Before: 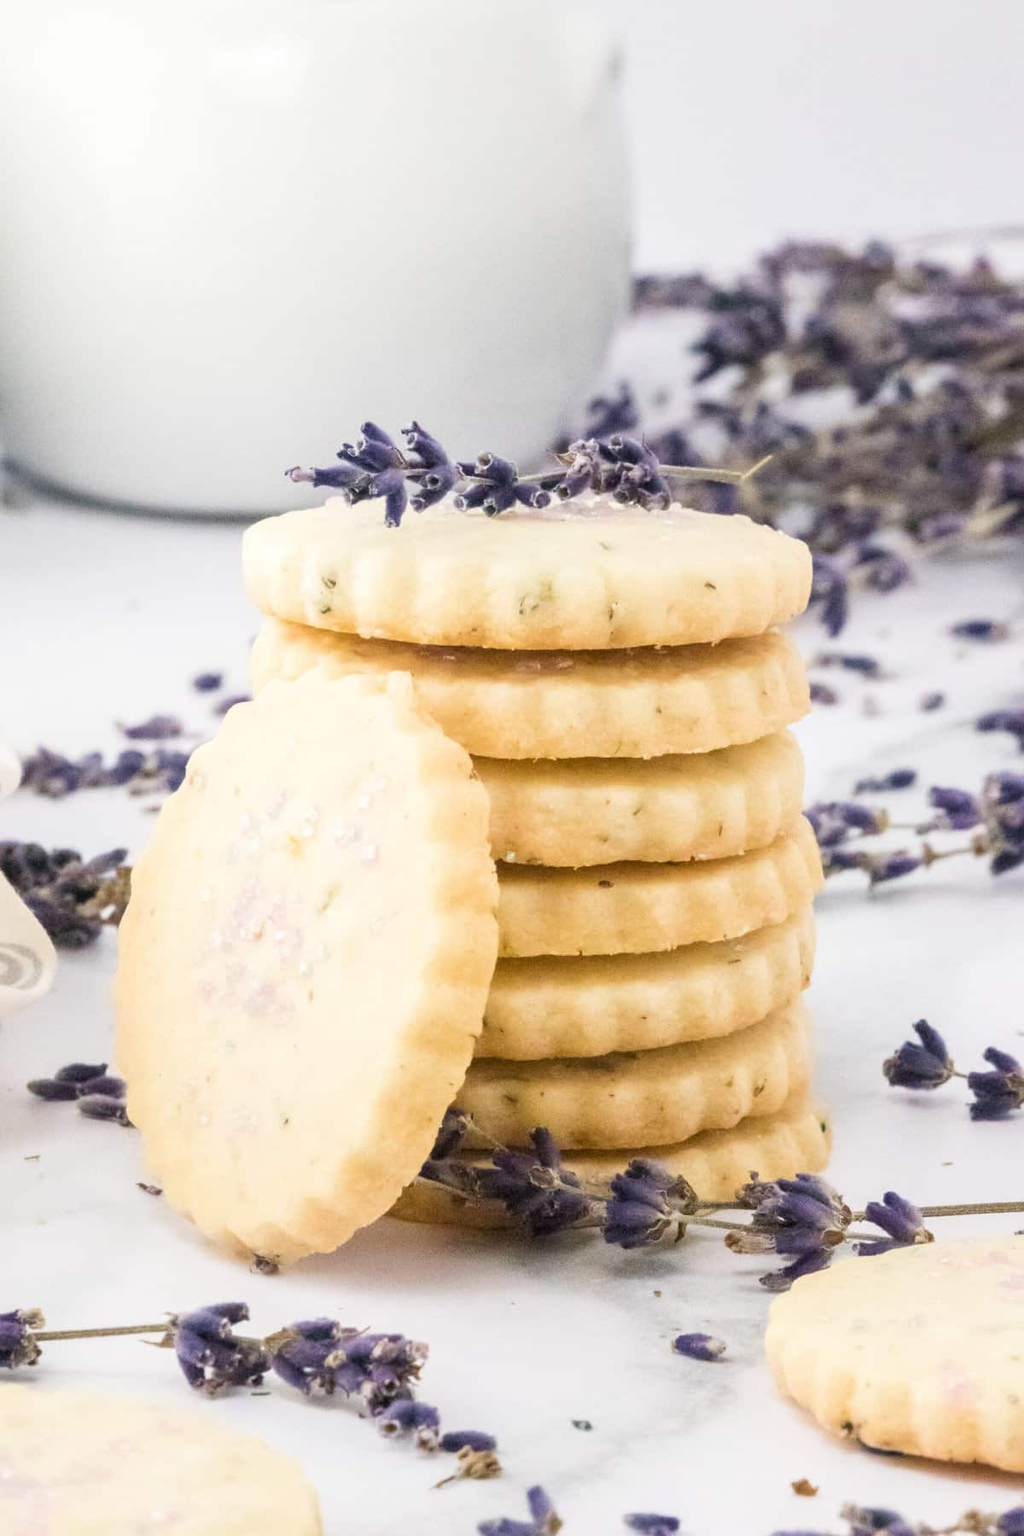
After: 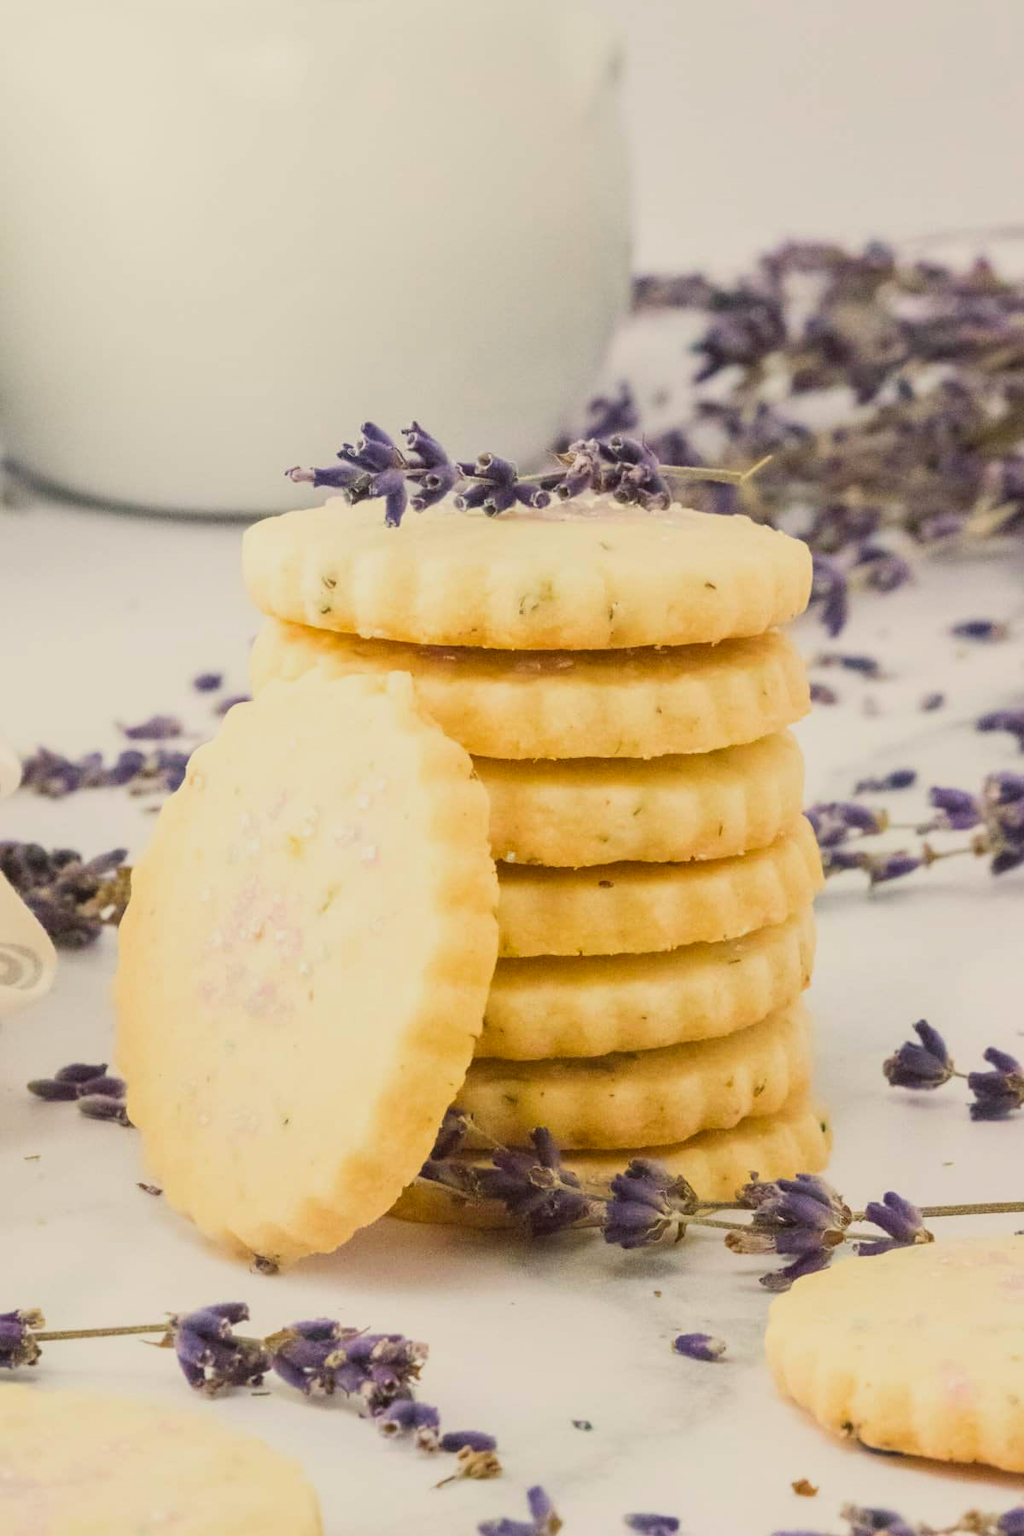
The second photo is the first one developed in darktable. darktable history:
color balance: lift [1.005, 1.002, 0.998, 0.998], gamma [1, 1.021, 1.02, 0.979], gain [0.923, 1.066, 1.056, 0.934]
shadows and highlights: radius 121.13, shadows 21.4, white point adjustment -9.72, highlights -14.39, soften with gaussian
contrast brightness saturation: contrast 0.07, brightness 0.08, saturation 0.18
